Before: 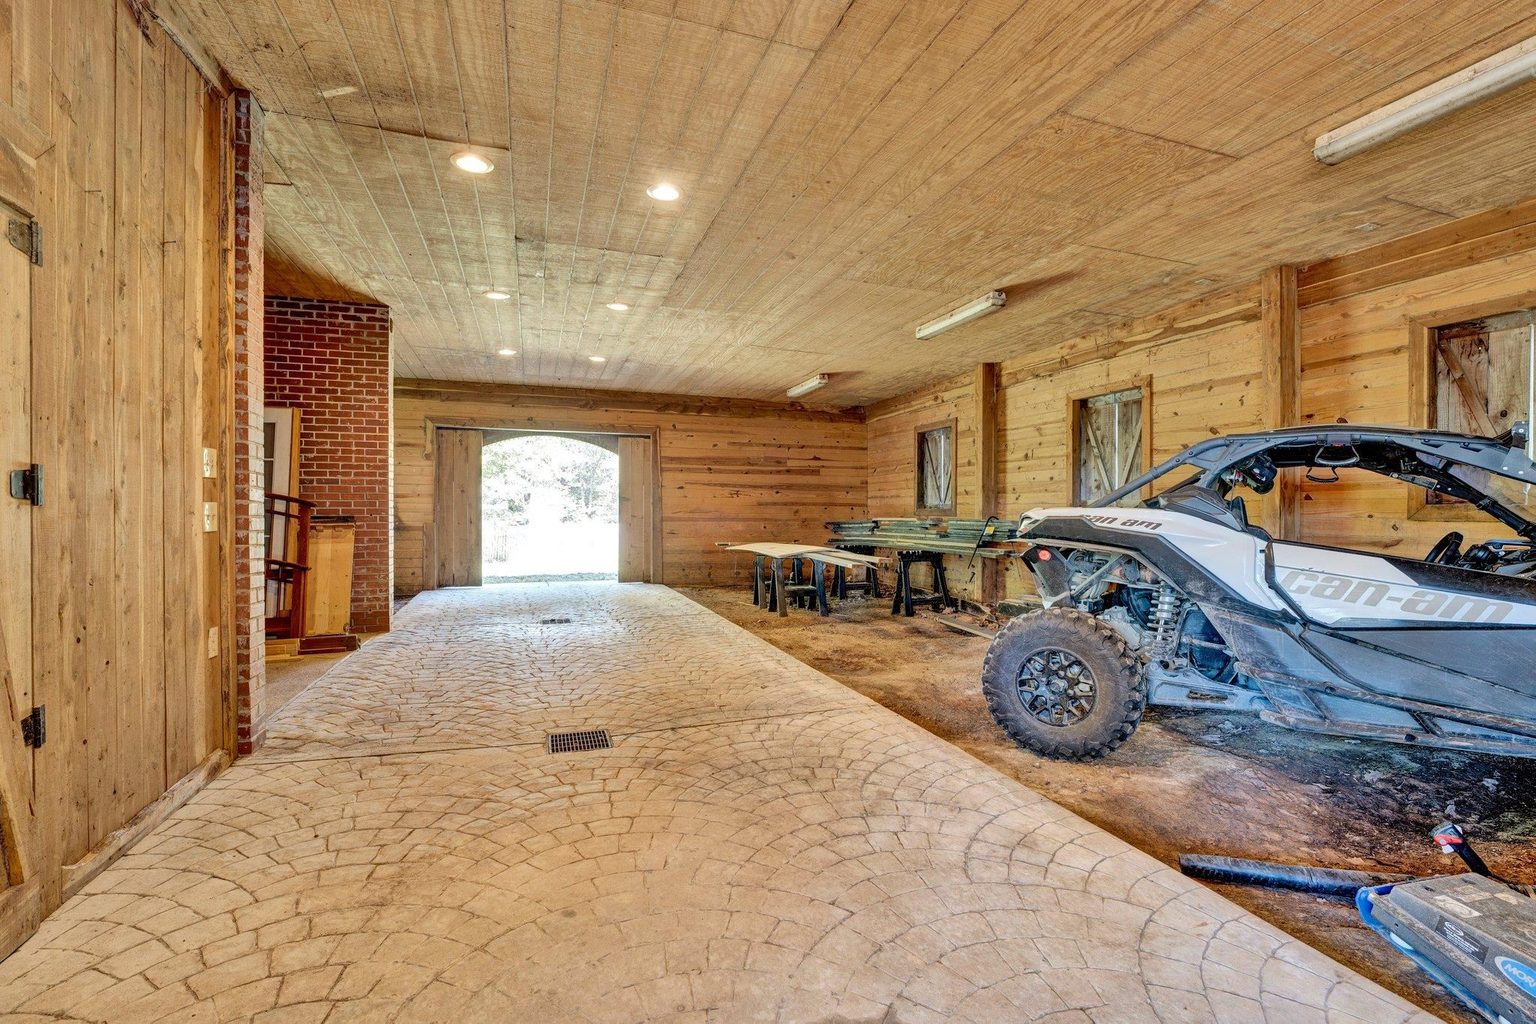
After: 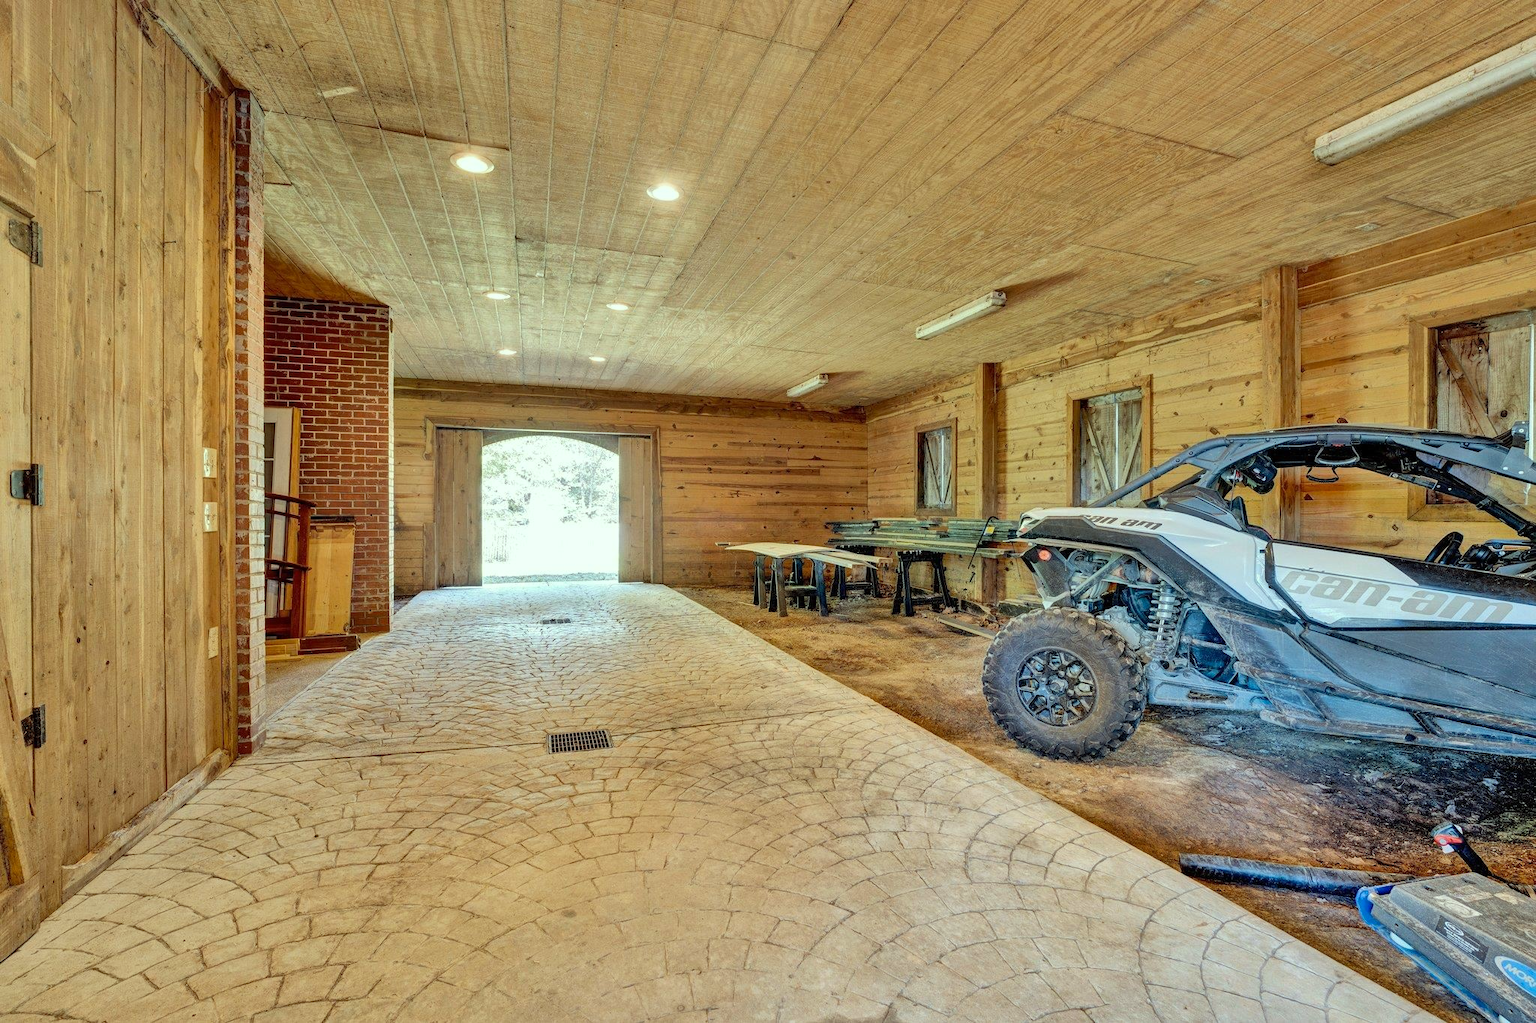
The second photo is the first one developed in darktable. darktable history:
color correction: highlights a* -8.44, highlights b* 3.27
